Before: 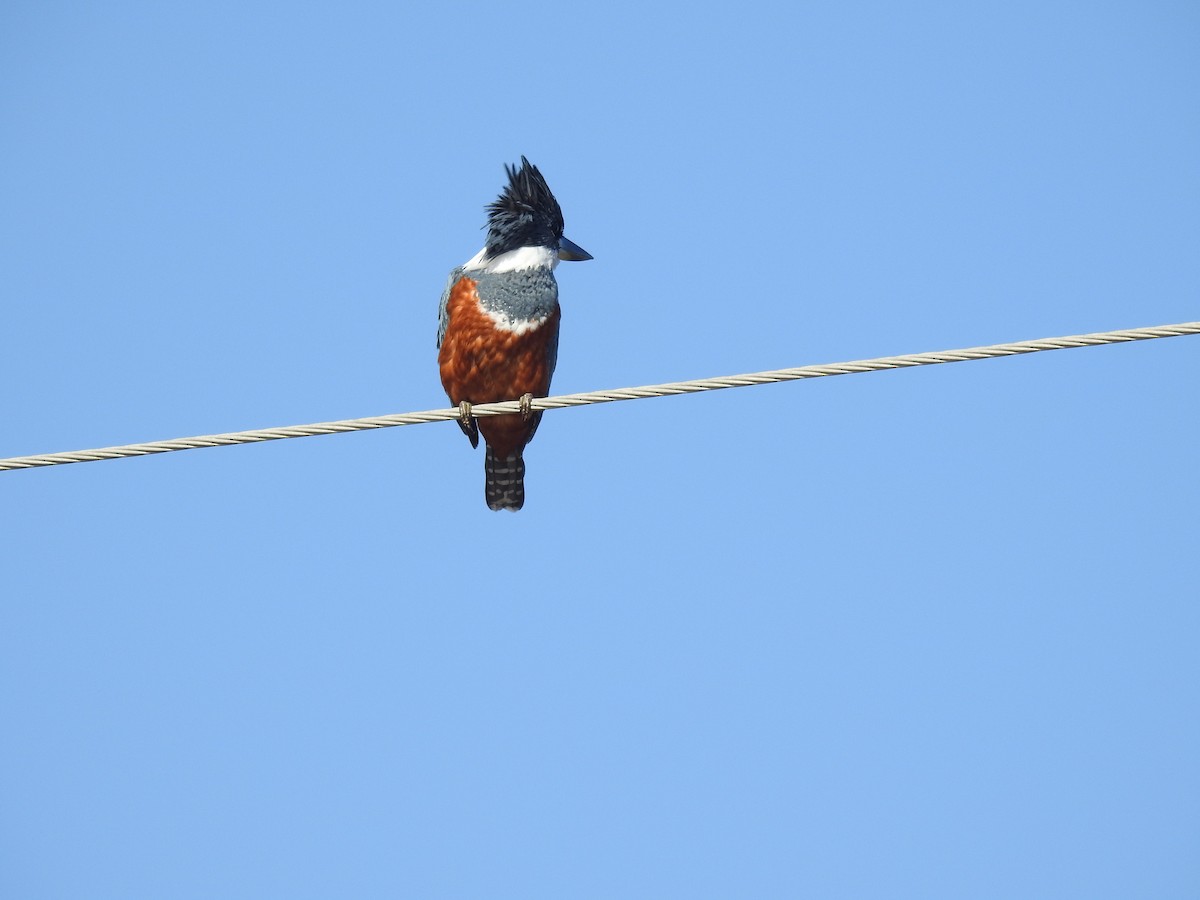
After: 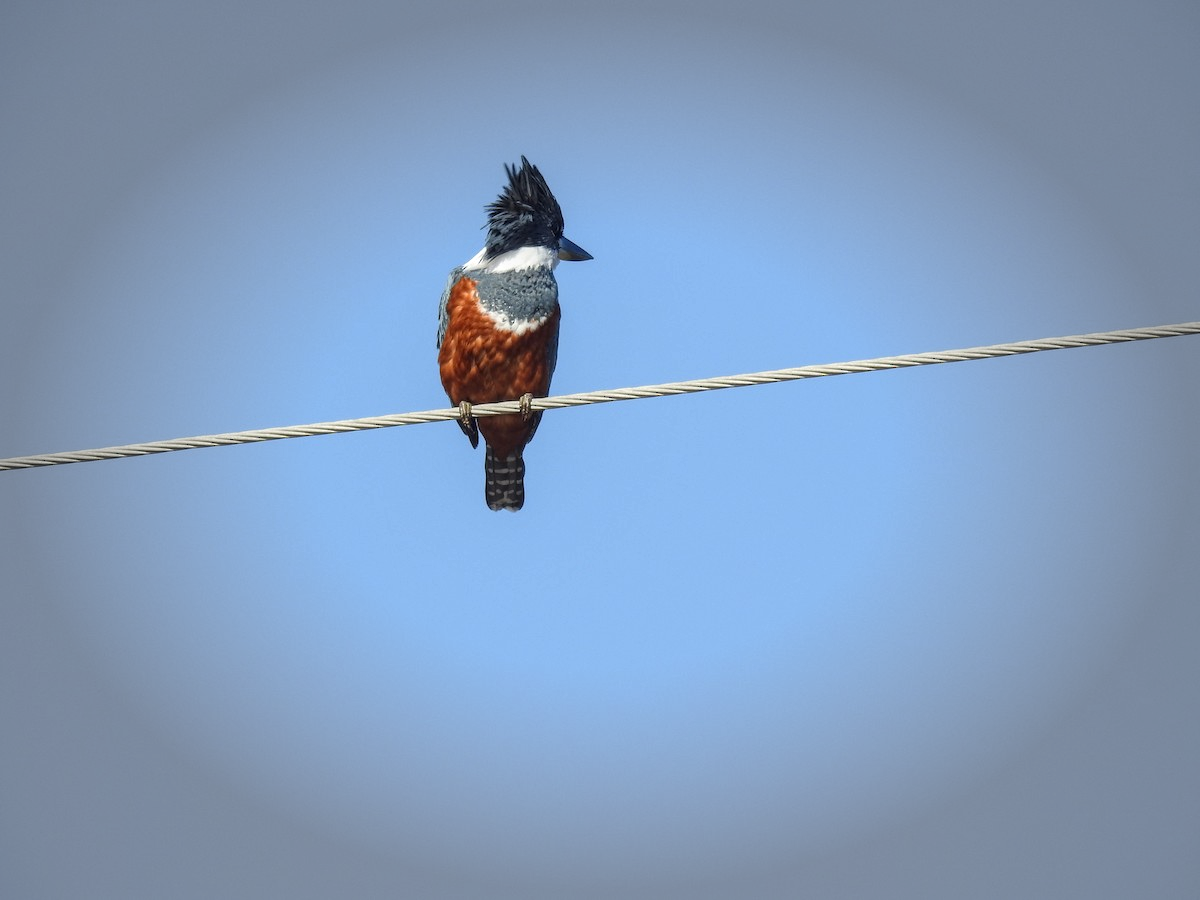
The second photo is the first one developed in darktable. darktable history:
local contrast: on, module defaults
vignetting: fall-off start 48.21%, automatic ratio true, width/height ratio 1.297
